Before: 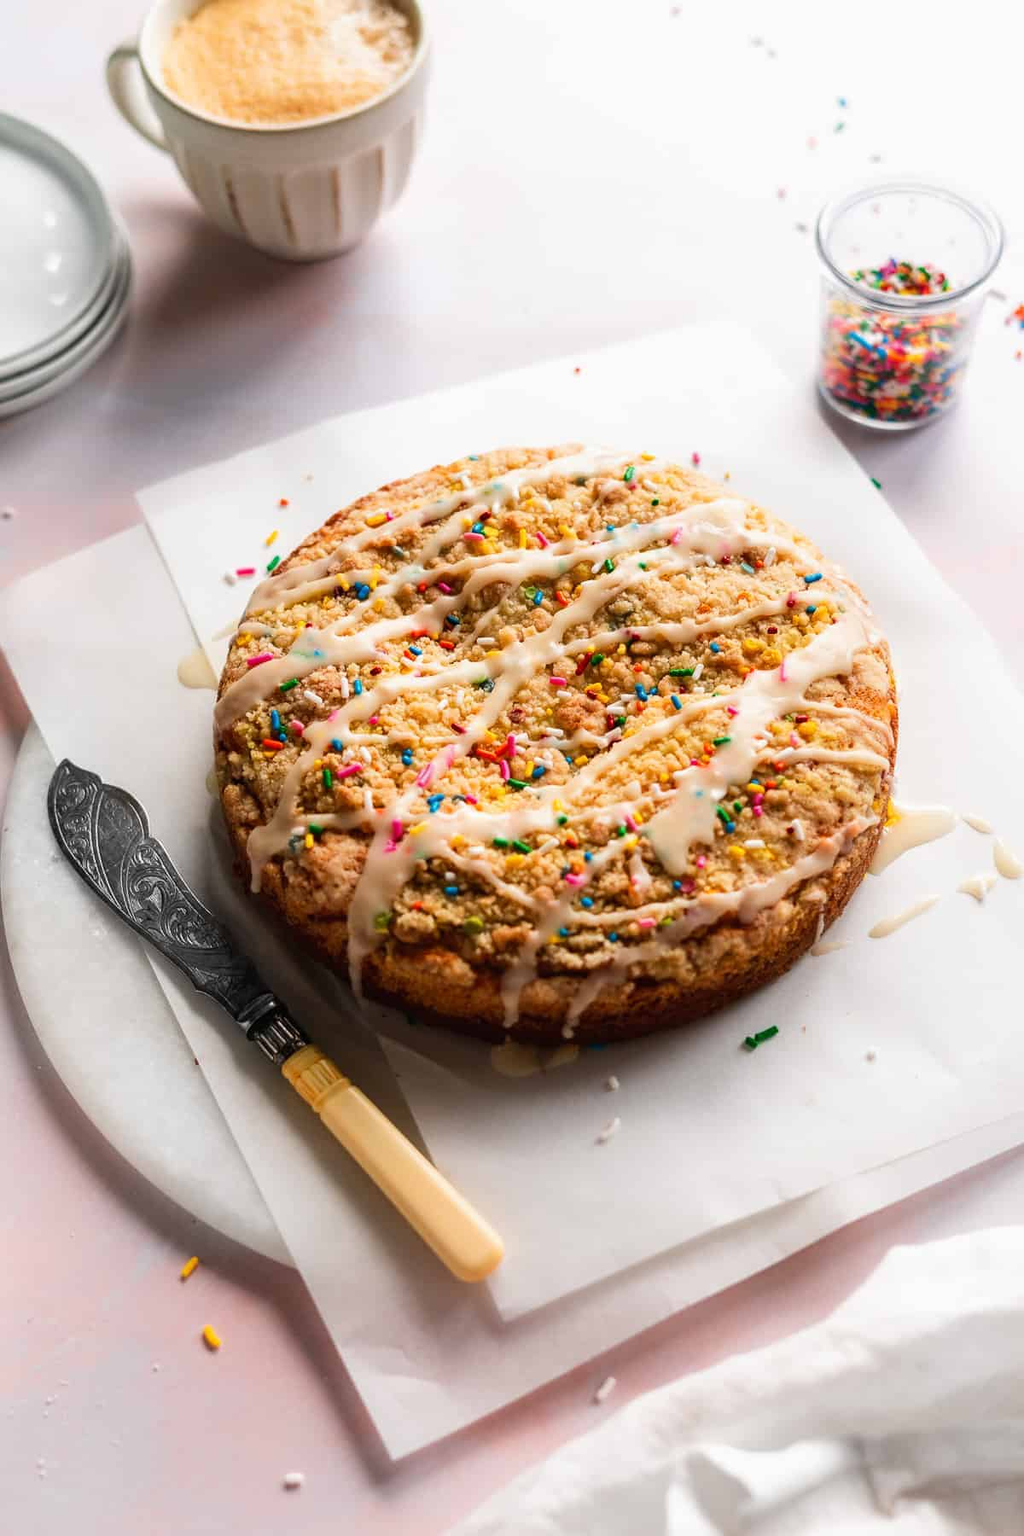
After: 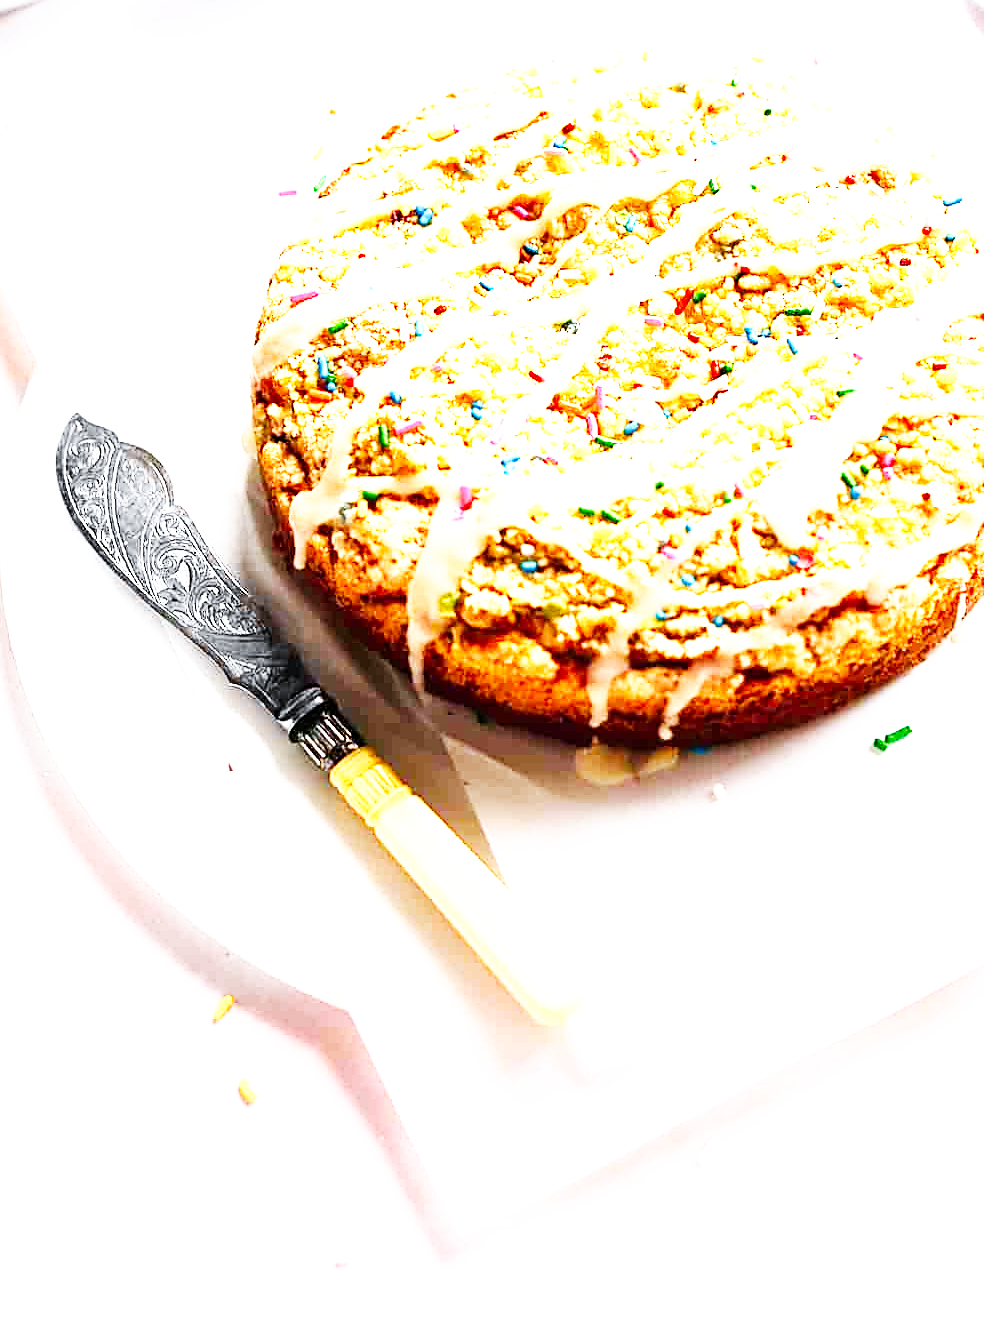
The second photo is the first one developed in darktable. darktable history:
crop: top 26.531%, right 17.959%
base curve: curves: ch0 [(0, 0) (0.007, 0.004) (0.027, 0.03) (0.046, 0.07) (0.207, 0.54) (0.442, 0.872) (0.673, 0.972) (1, 1)], preserve colors none
exposure: black level correction 0.001, exposure 1.84 EV, compensate highlight preservation false
tone equalizer: on, module defaults
white balance: red 0.976, blue 1.04
sharpen: on, module defaults
